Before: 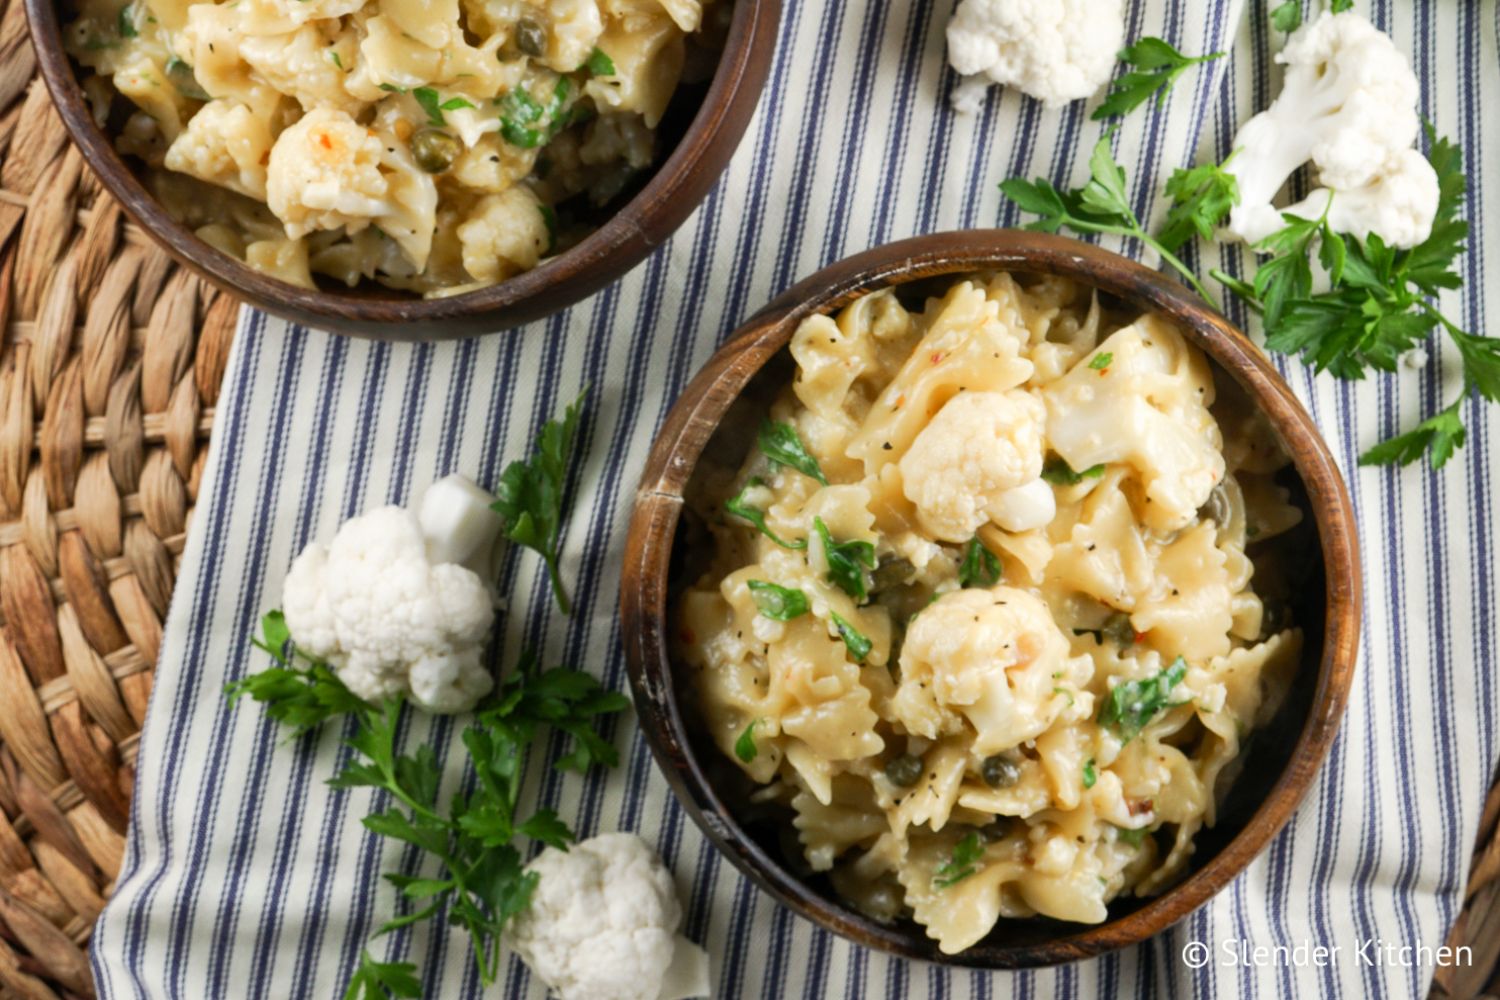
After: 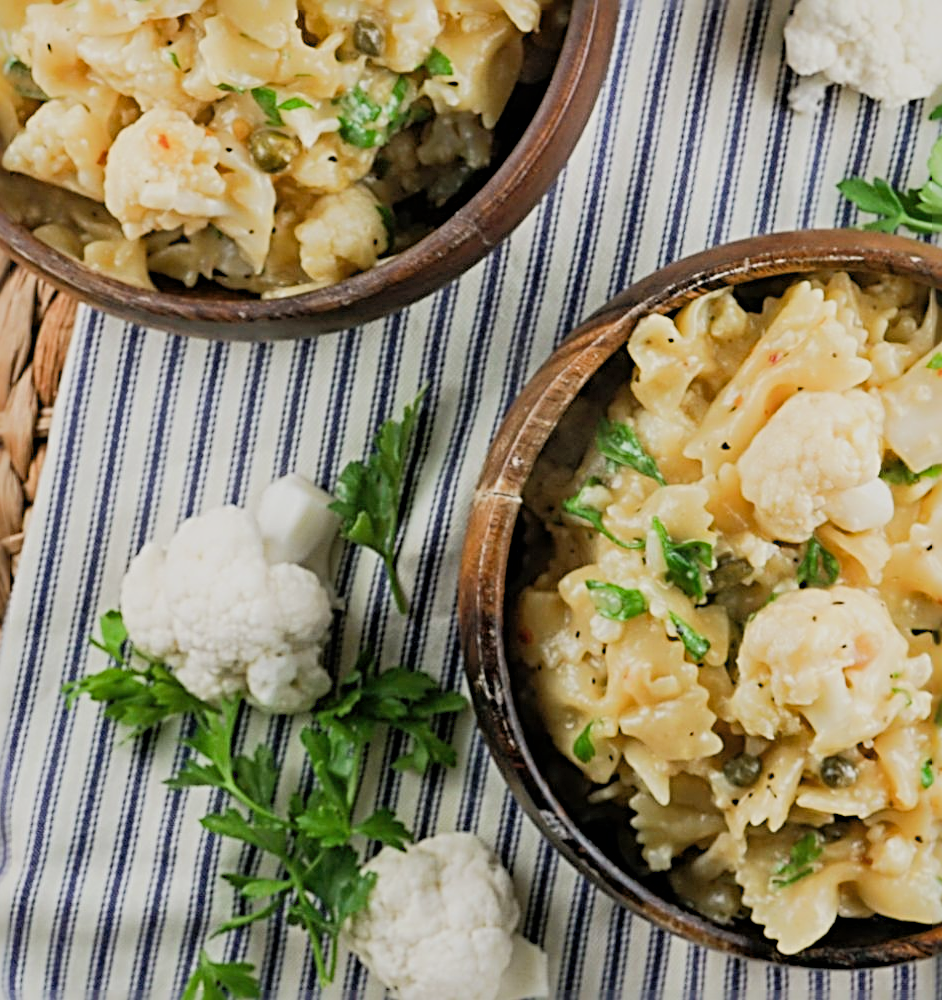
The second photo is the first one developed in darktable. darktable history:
exposure: black level correction 0, exposure 0.7 EV, compensate exposure bias true, compensate highlight preservation false
crop: left 10.847%, right 26.325%
sharpen: radius 3.692, amount 0.928
shadows and highlights: on, module defaults
filmic rgb: black relative exposure -16 EV, white relative exposure 6.92 EV, hardness 4.65, iterations of high-quality reconstruction 0
